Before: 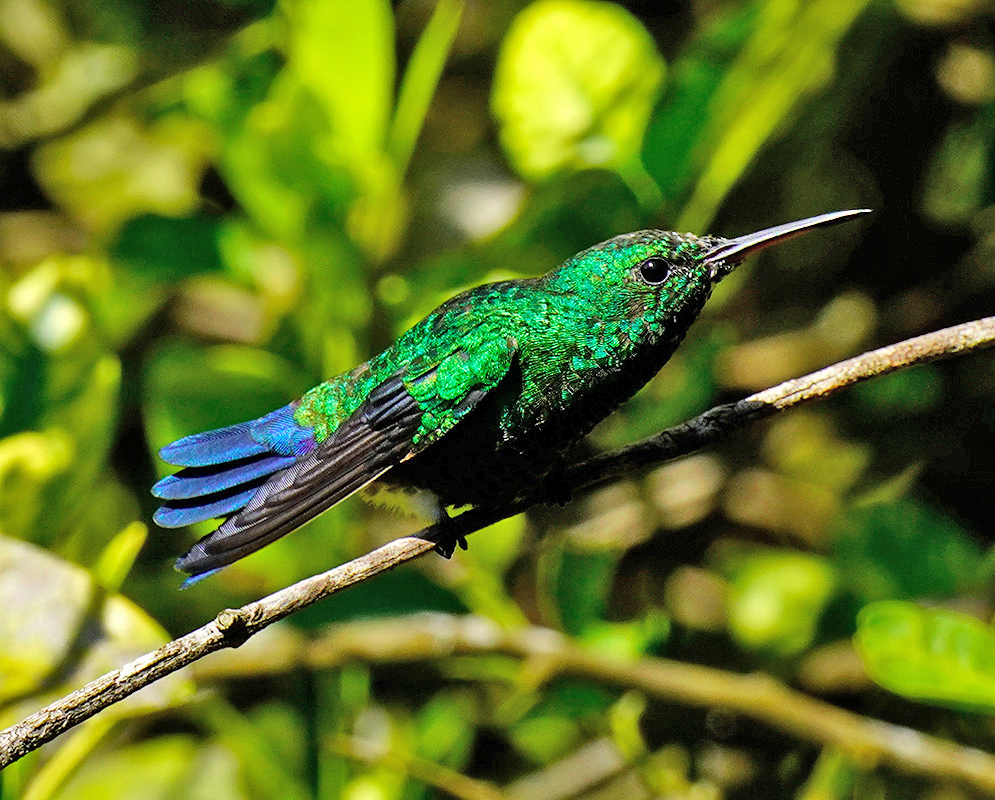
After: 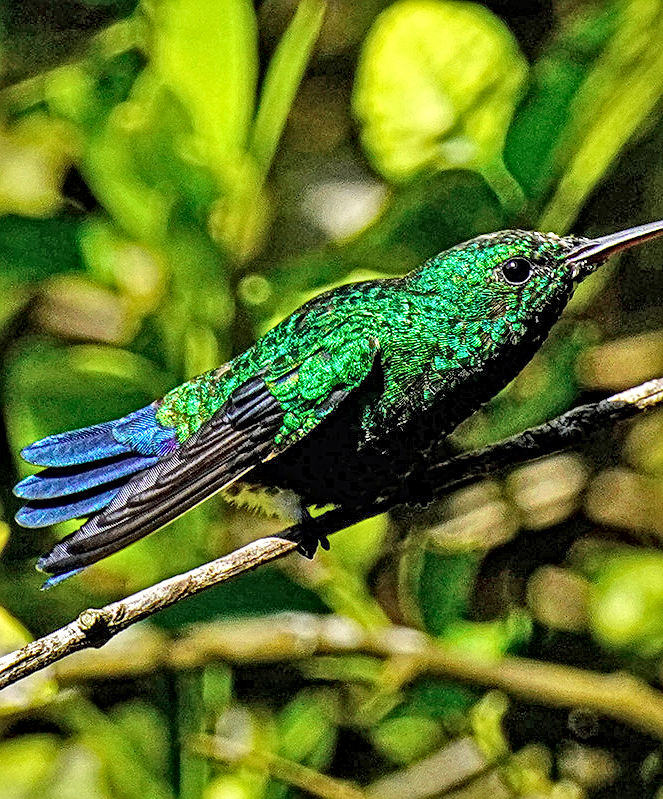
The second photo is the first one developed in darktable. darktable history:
crop and rotate: left 13.875%, right 19.423%
local contrast: mode bilateral grid, contrast 20, coarseness 4, detail 300%, midtone range 0.2
